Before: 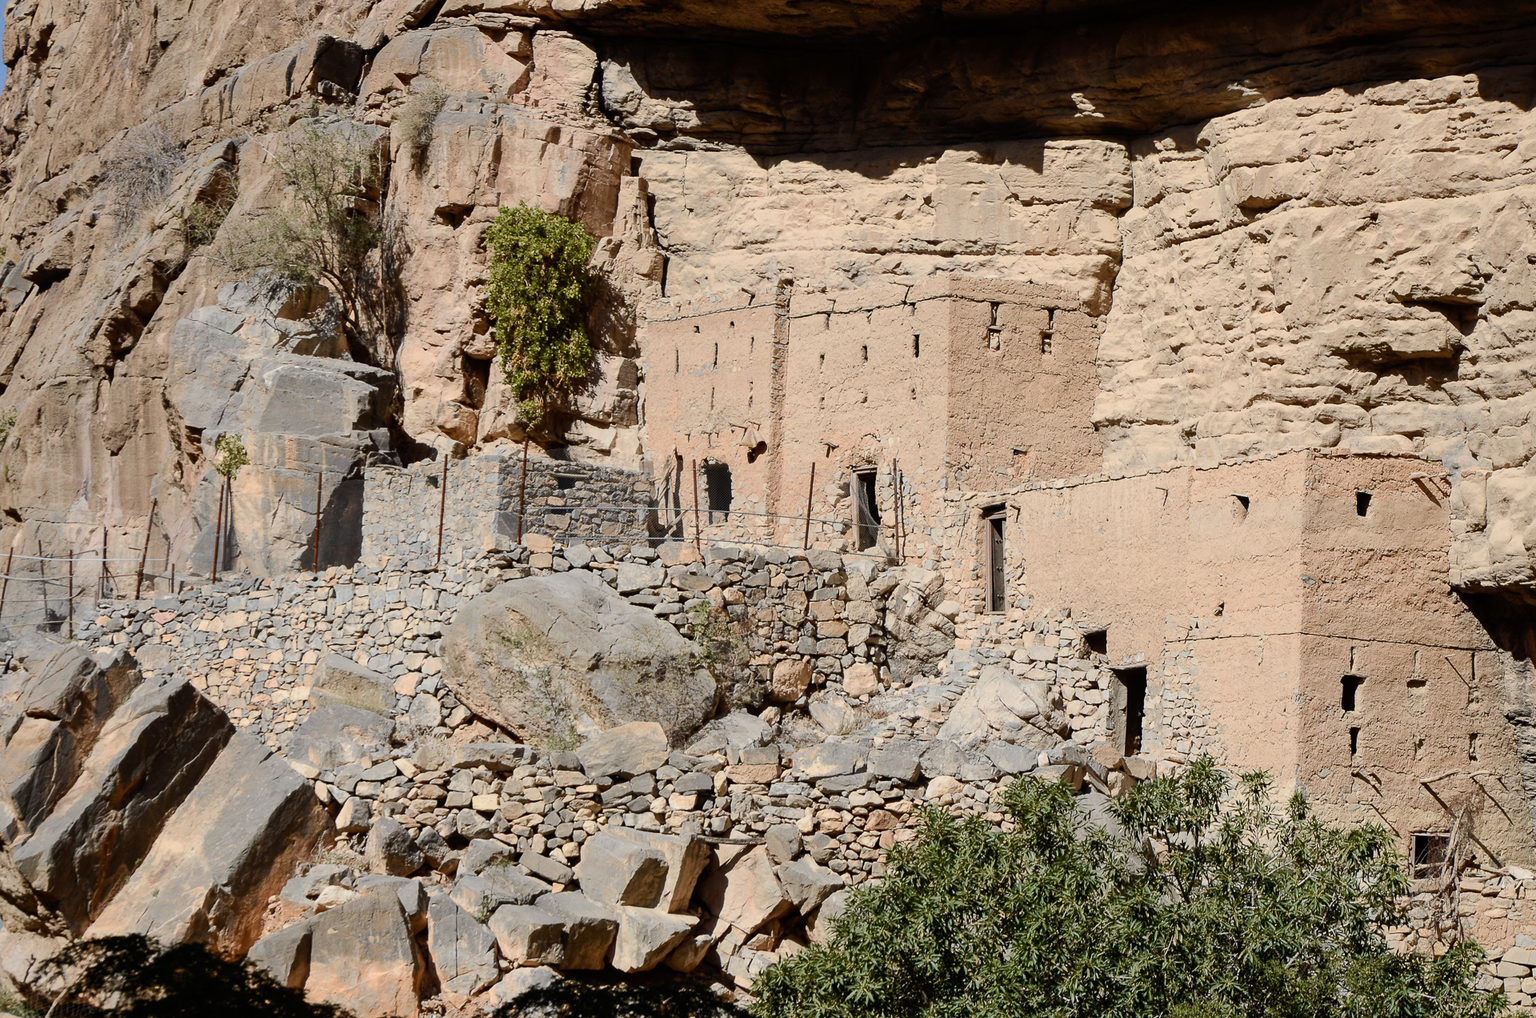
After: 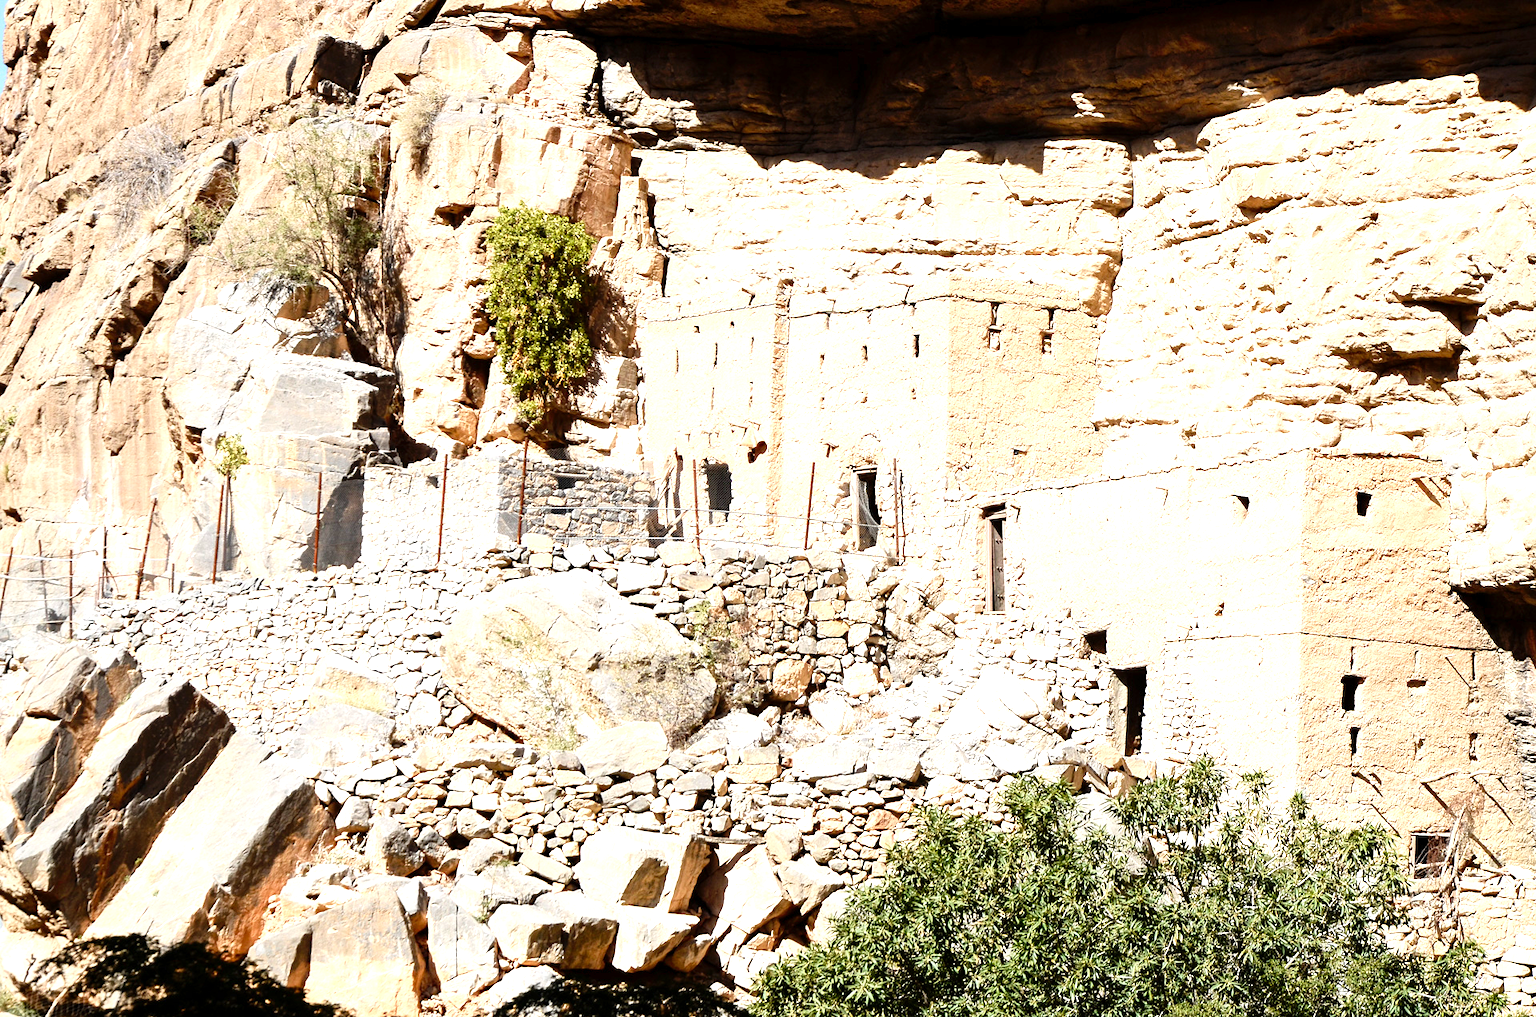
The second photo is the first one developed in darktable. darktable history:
levels: levels [0, 0.445, 1]
exposure: black level correction 0.001, exposure 0.5 EV, compensate exposure bias true, compensate highlight preservation false
tone equalizer: -8 EV -1.11 EV, -7 EV -1.01 EV, -6 EV -0.838 EV, -5 EV -0.596 EV, -3 EV 0.561 EV, -2 EV 0.843 EV, -1 EV 1 EV, +0 EV 1.07 EV, mask exposure compensation -0.498 EV
